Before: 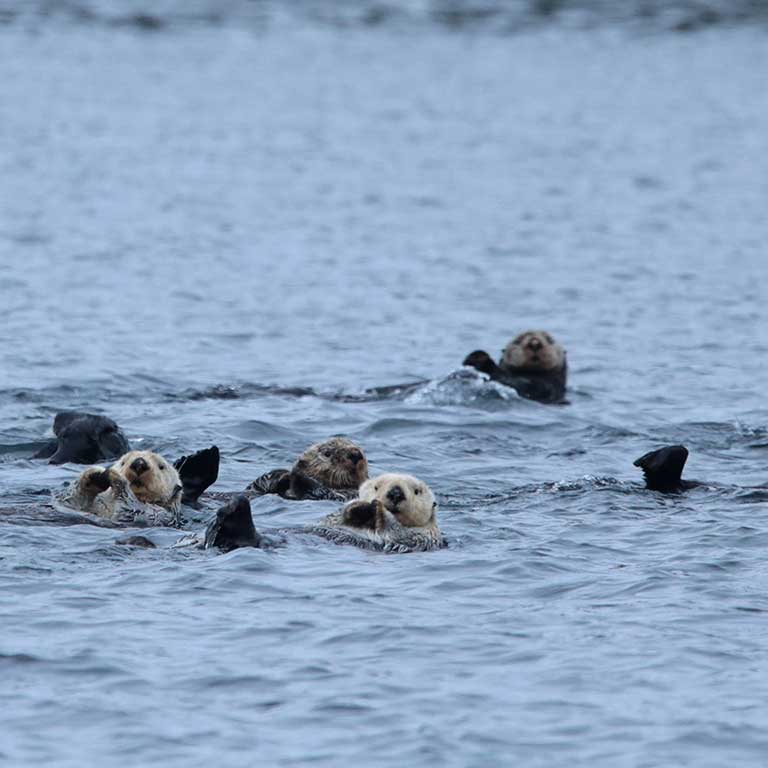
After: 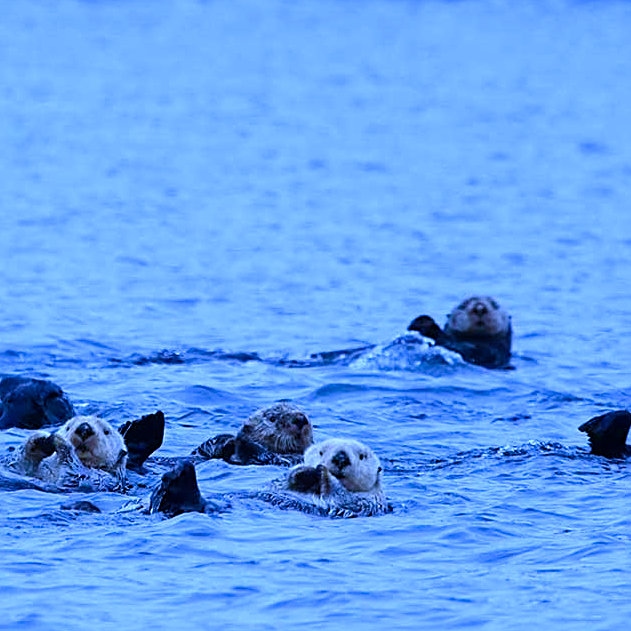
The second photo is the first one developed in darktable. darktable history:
sharpen: on, module defaults
white balance: red 0.766, blue 1.537
crop and rotate: left 7.196%, top 4.574%, right 10.605%, bottom 13.178%
color balance rgb: perceptual saturation grading › global saturation 20%, perceptual saturation grading › highlights -25%, perceptual saturation grading › shadows 50%
